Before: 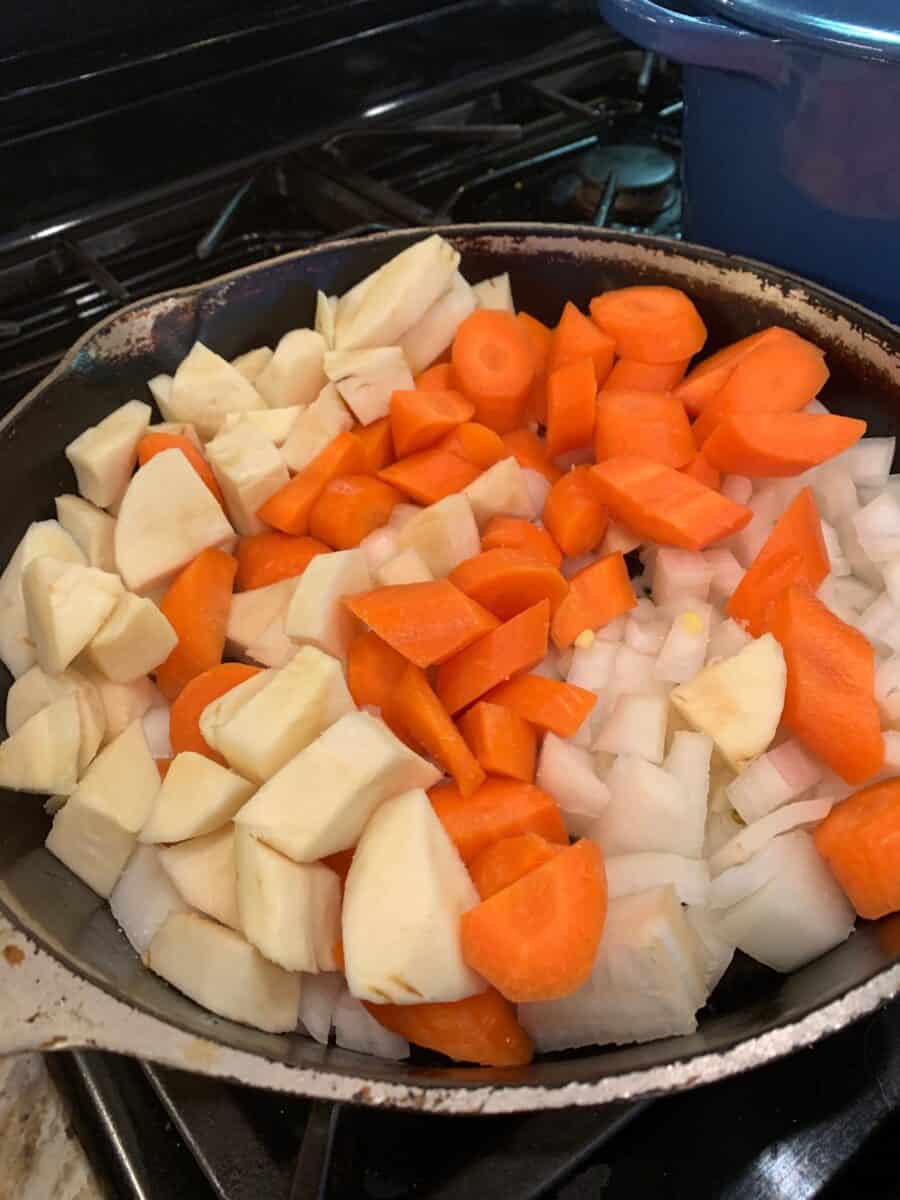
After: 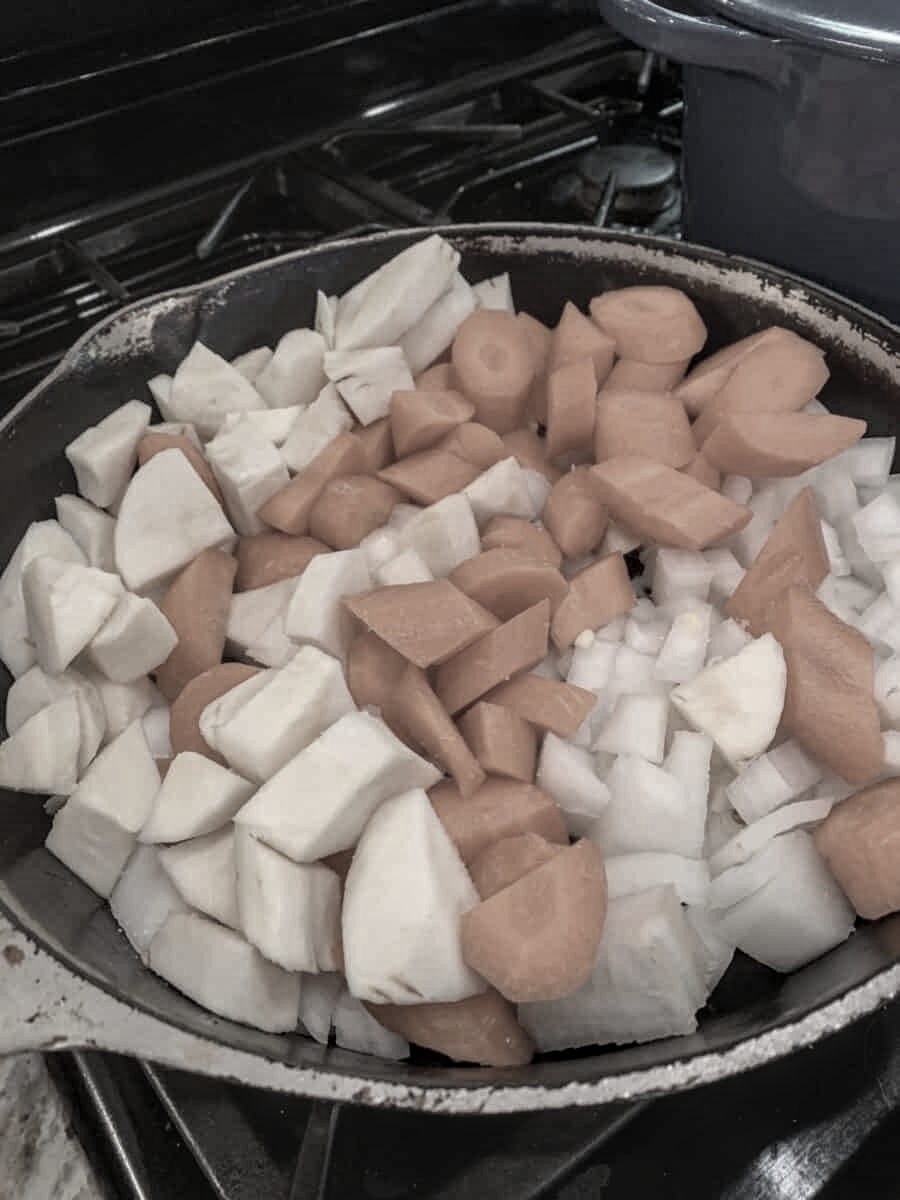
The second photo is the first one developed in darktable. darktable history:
local contrast: highlights 0%, shadows 0%, detail 133%
color correction: saturation 0.2
